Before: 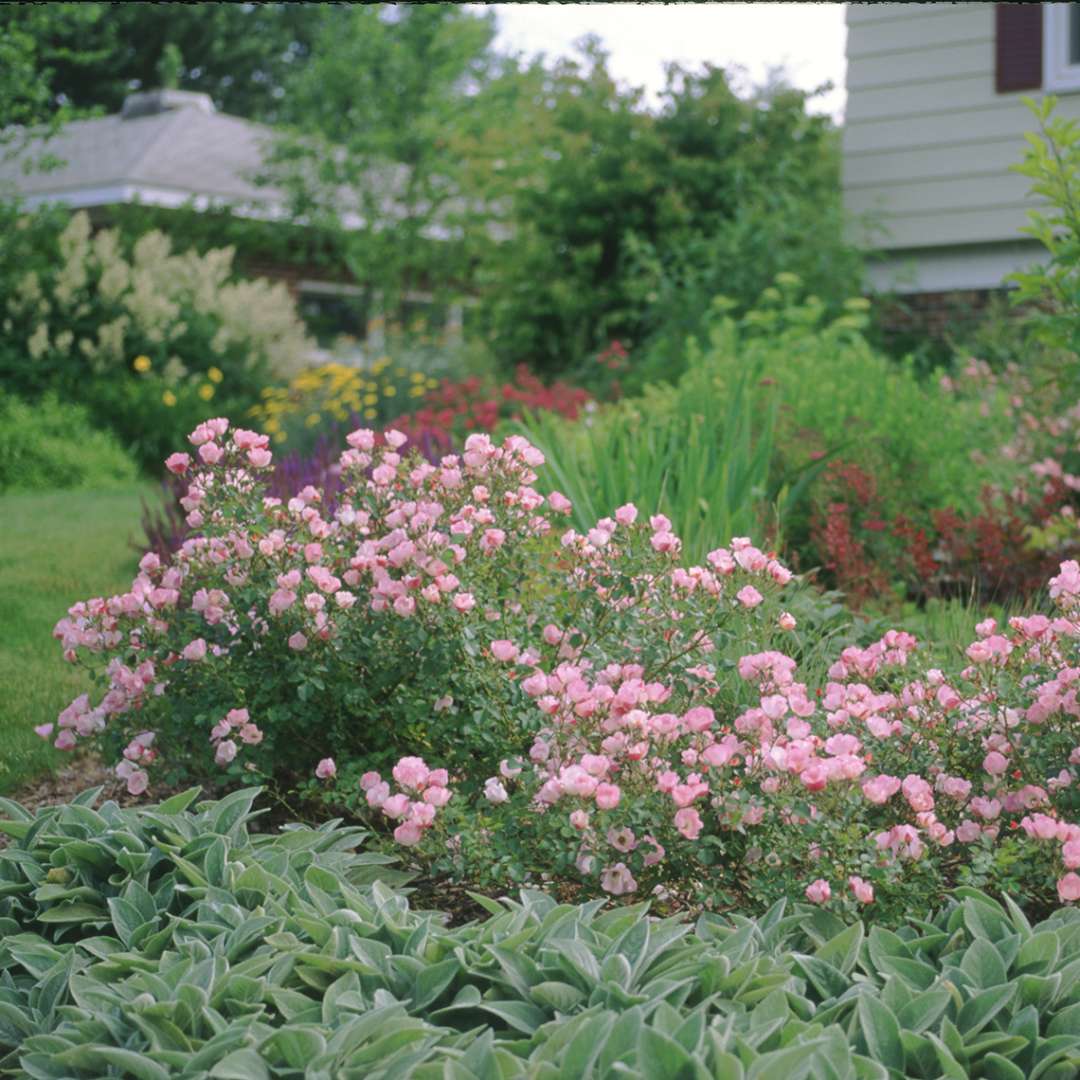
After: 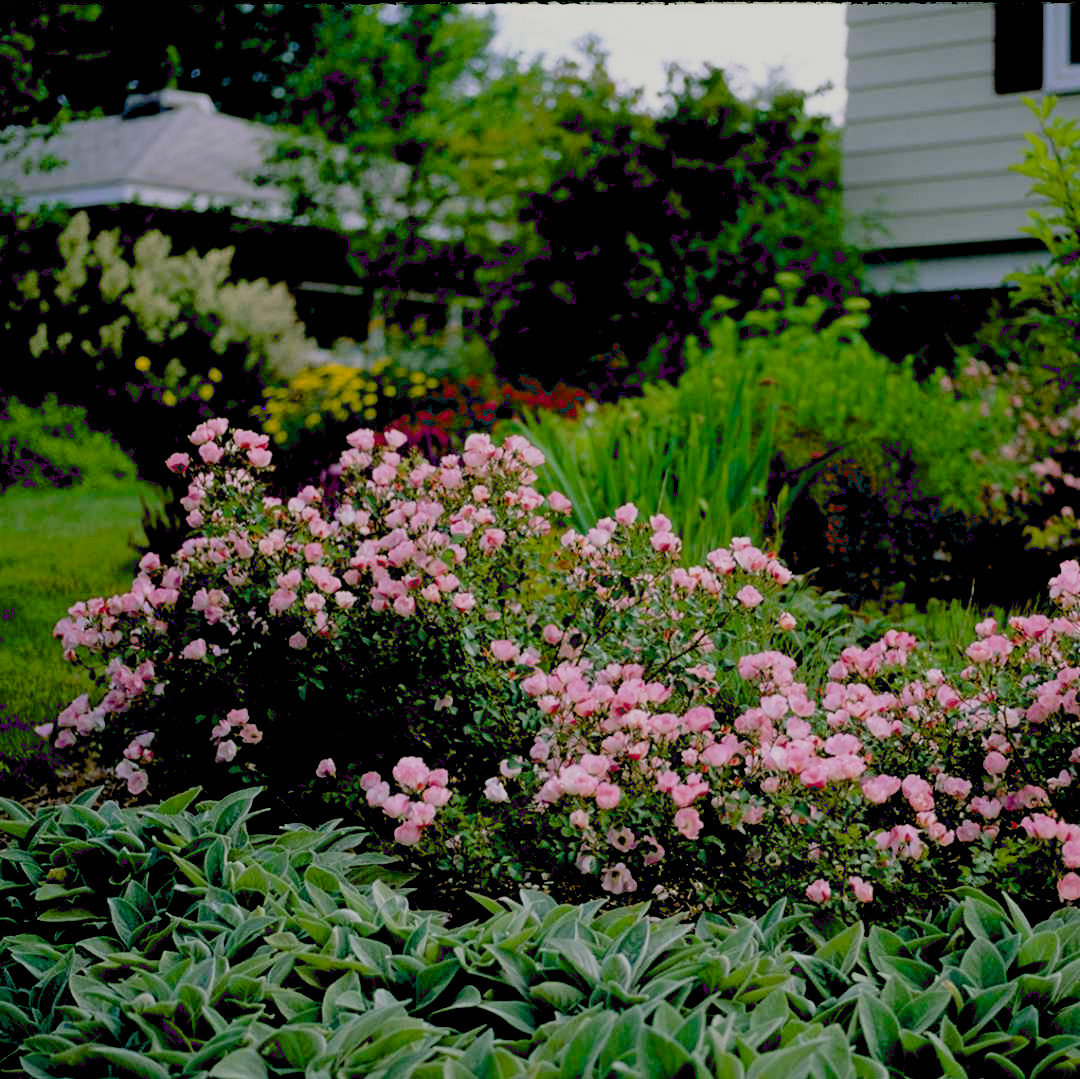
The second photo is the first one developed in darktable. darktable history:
exposure: black level correction 0.1, exposure -0.086 EV, compensate highlight preservation false
crop: bottom 0.057%
filmic rgb: black relative exposure -7.65 EV, white relative exposure 4.56 EV, hardness 3.61, contrast 1.057
